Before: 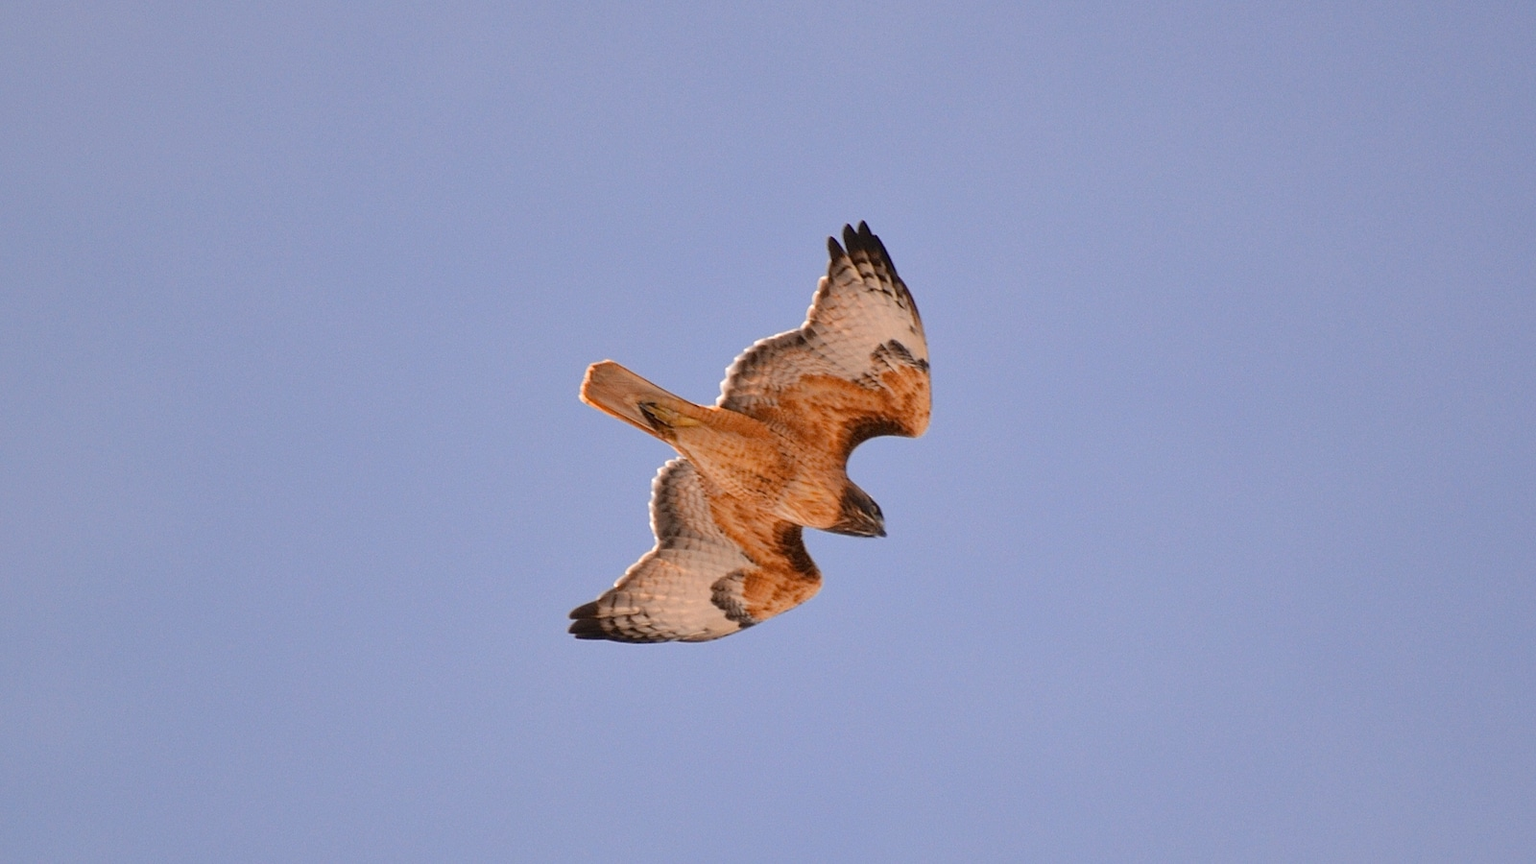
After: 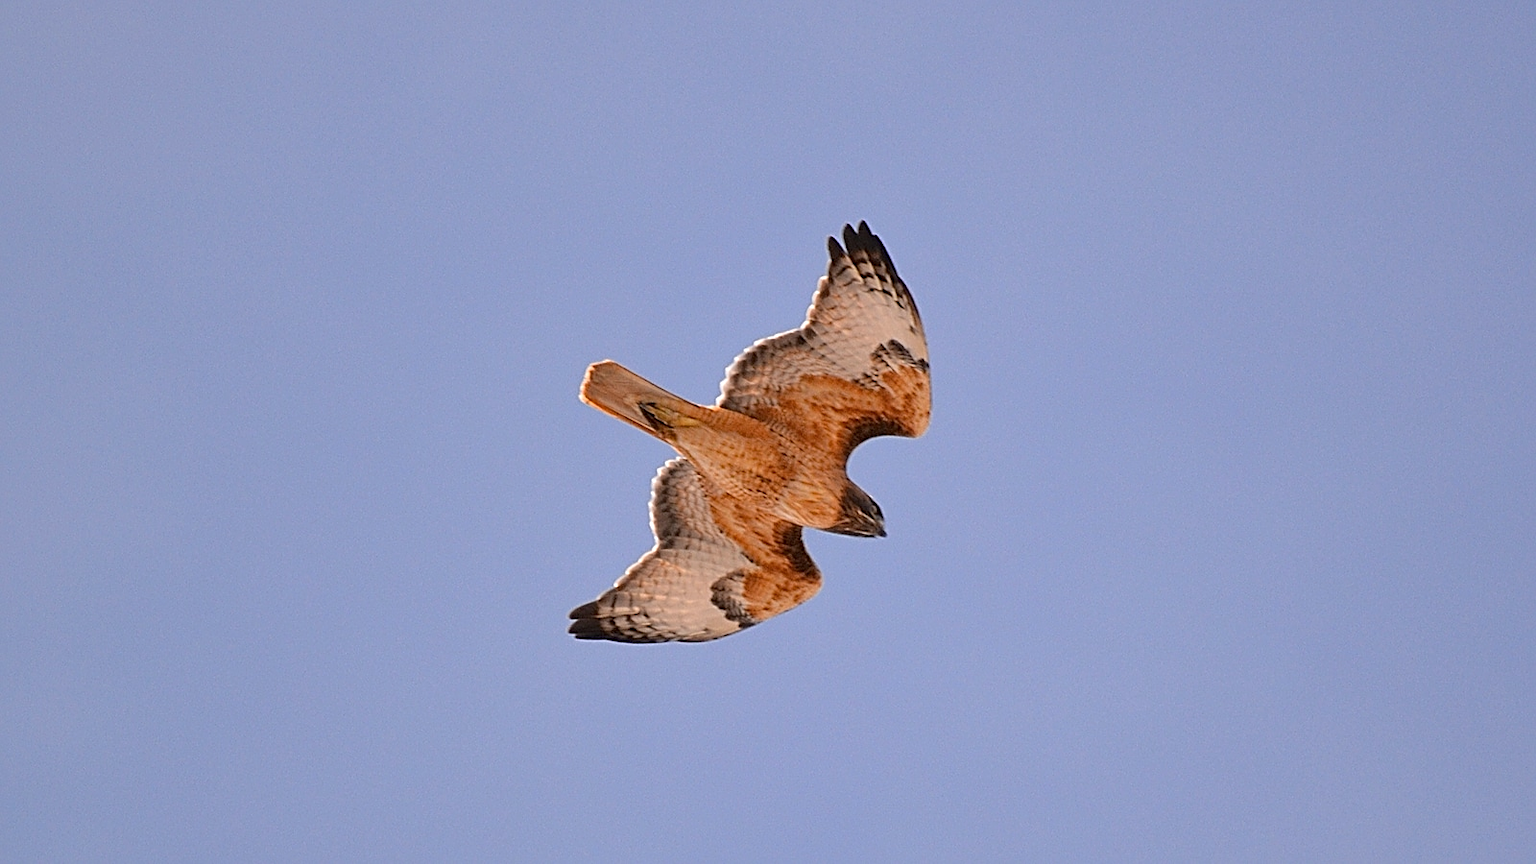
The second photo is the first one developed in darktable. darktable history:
sharpen: radius 2.676, amount 0.669
white balance: red 0.988, blue 1.017
